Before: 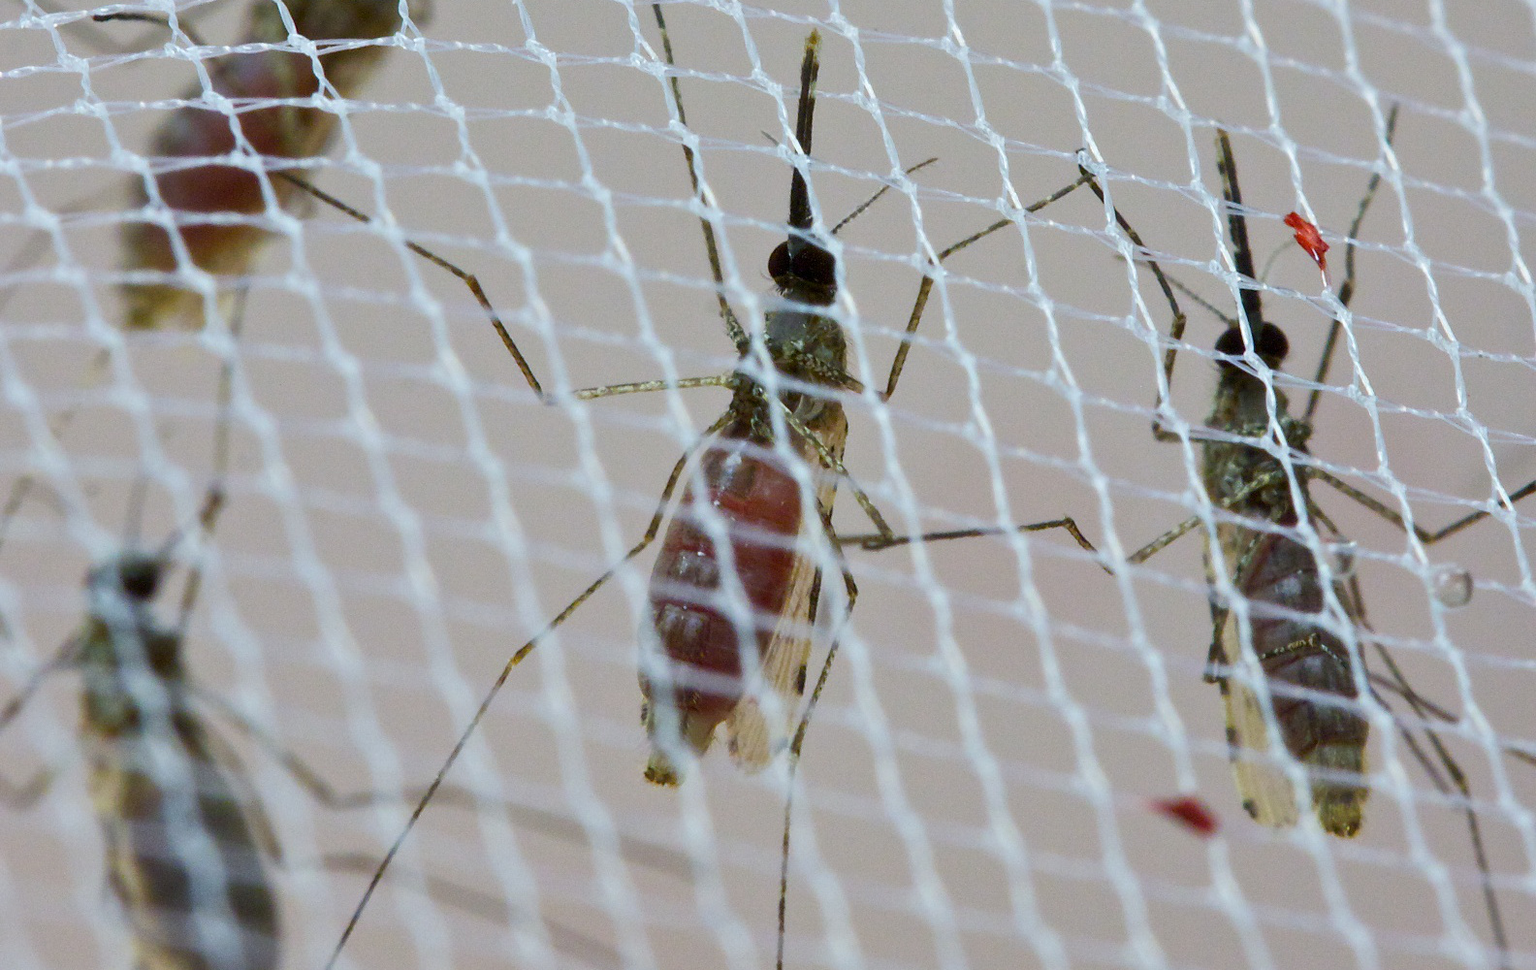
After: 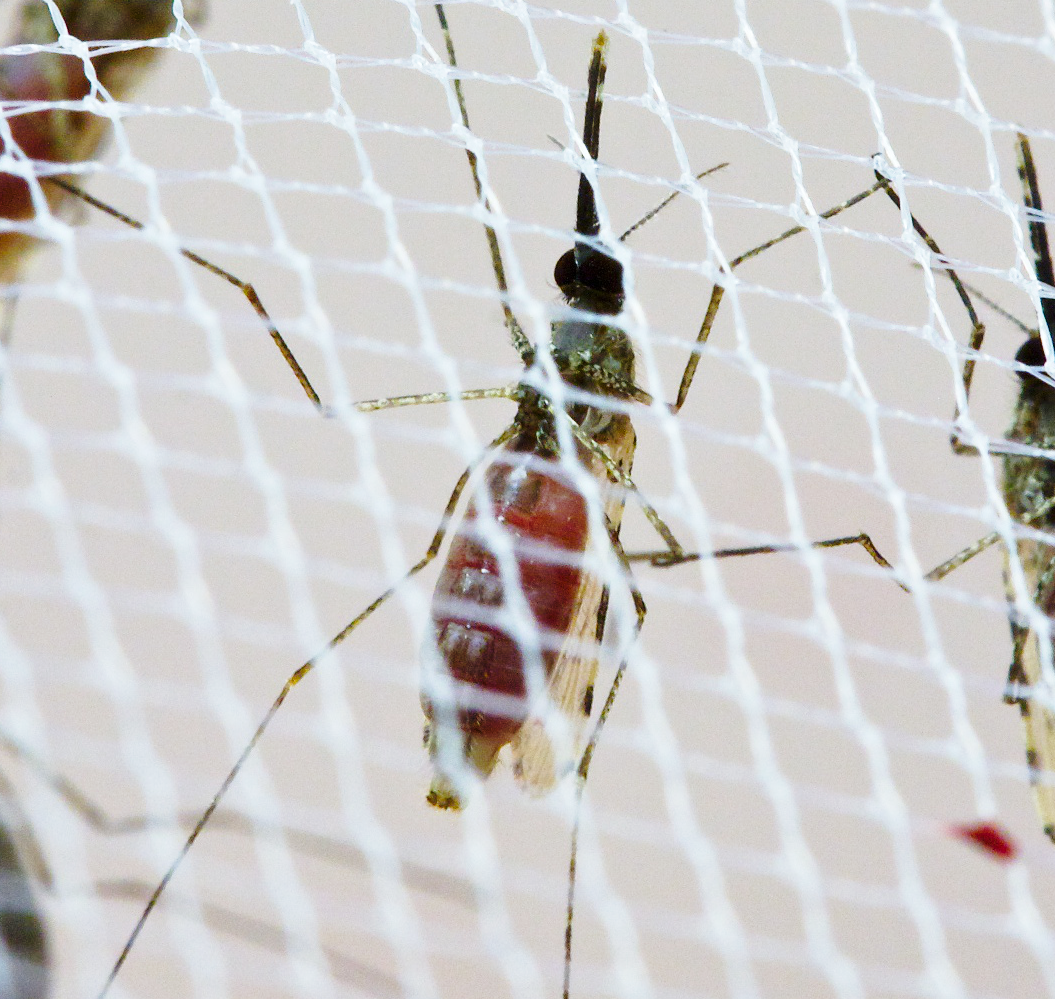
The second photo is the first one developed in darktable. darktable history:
crop and rotate: left 15.055%, right 18.278%
base curve: curves: ch0 [(0, 0) (0.028, 0.03) (0.121, 0.232) (0.46, 0.748) (0.859, 0.968) (1, 1)], preserve colors none
